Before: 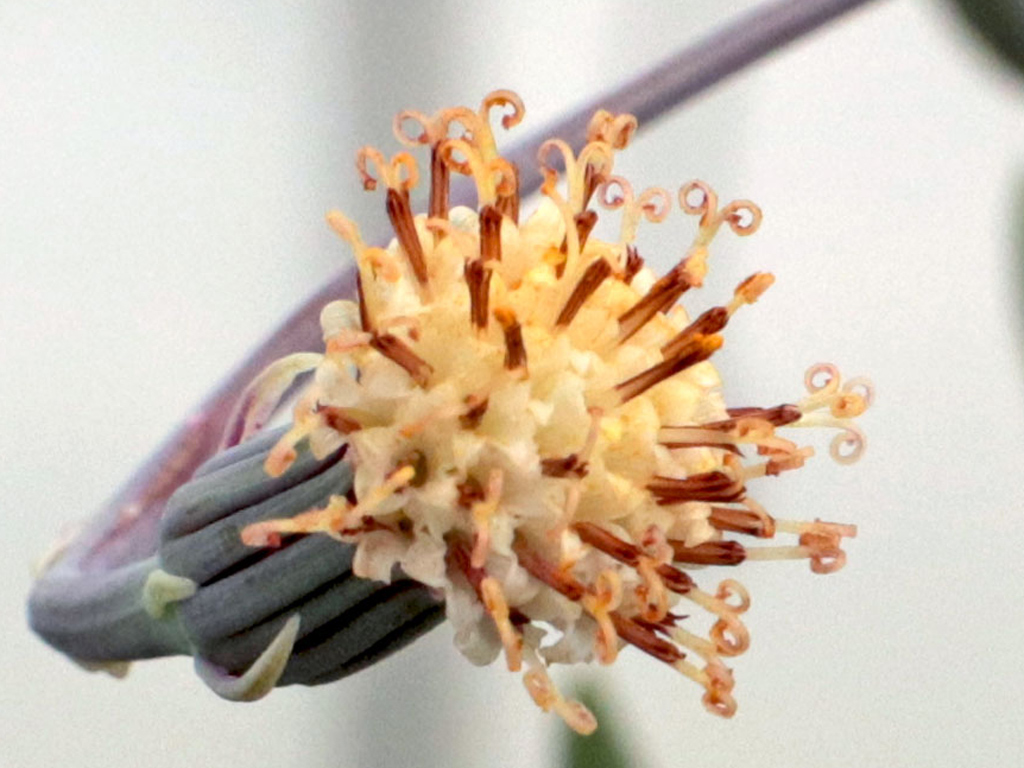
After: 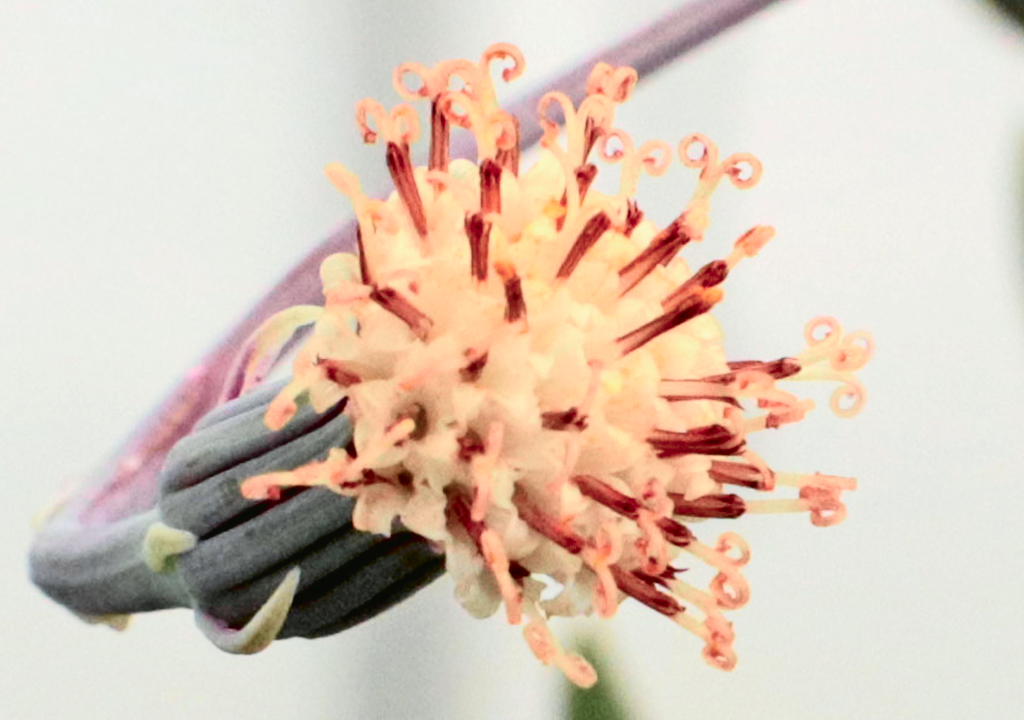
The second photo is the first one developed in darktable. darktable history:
crop and rotate: top 6.25%
tone curve: curves: ch0 [(0, 0.023) (0.113, 0.081) (0.204, 0.197) (0.498, 0.608) (0.709, 0.819) (0.984, 0.961)]; ch1 [(0, 0) (0.172, 0.123) (0.317, 0.272) (0.414, 0.382) (0.476, 0.479) (0.505, 0.501) (0.528, 0.54) (0.618, 0.647) (0.709, 0.764) (1, 1)]; ch2 [(0, 0) (0.411, 0.424) (0.492, 0.502) (0.521, 0.521) (0.55, 0.576) (0.686, 0.638) (1, 1)], color space Lab, independent channels, preserve colors none
